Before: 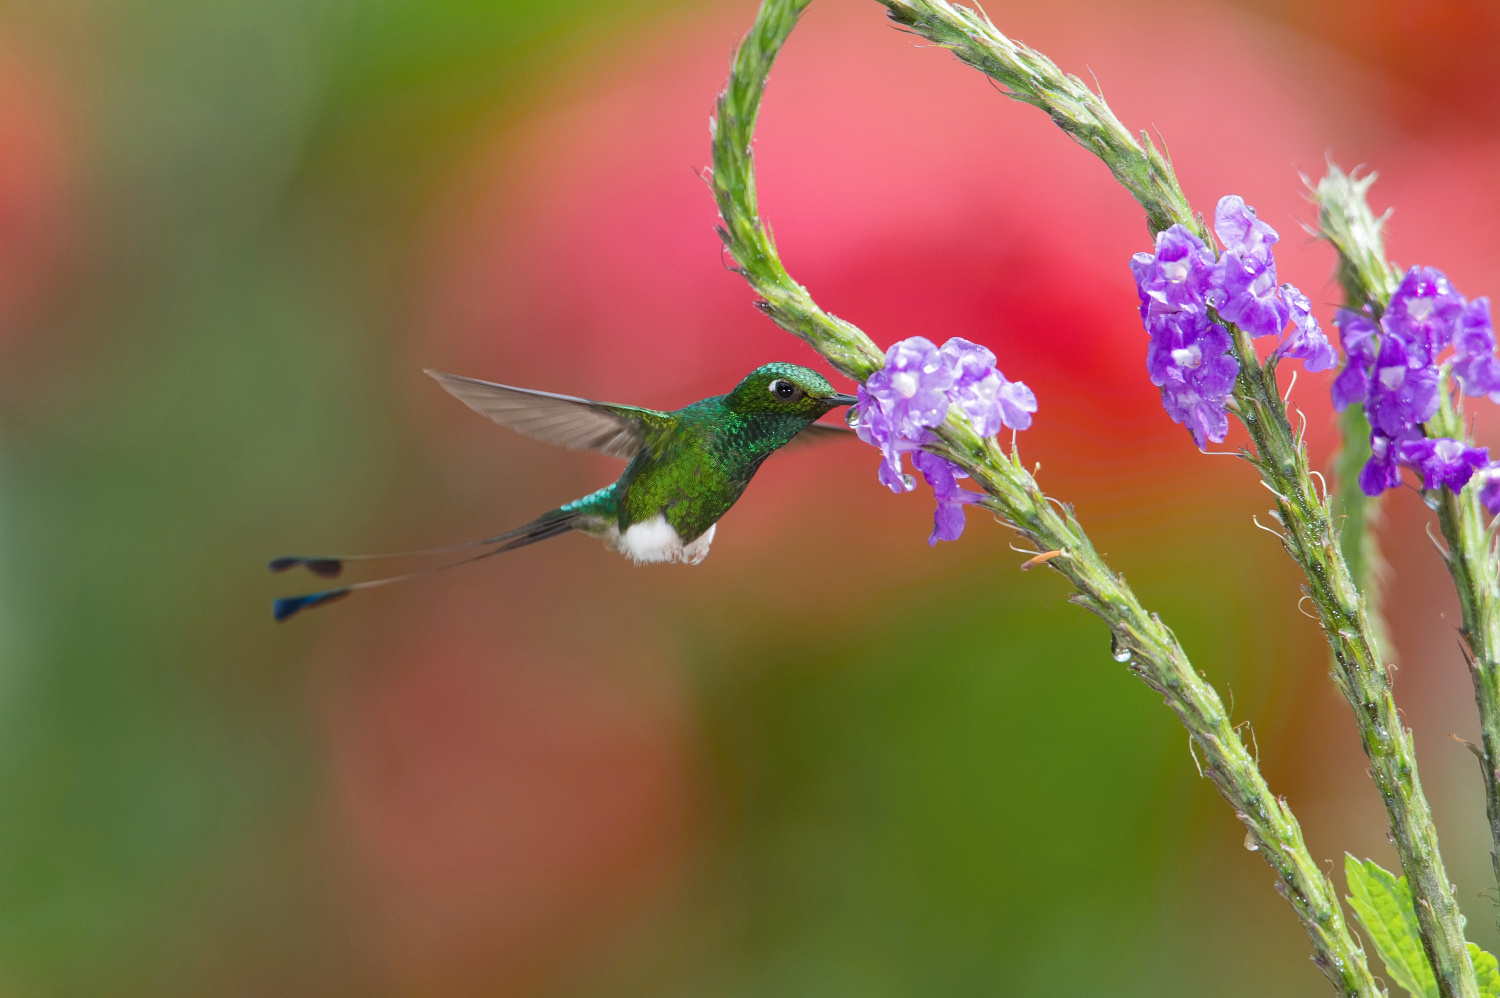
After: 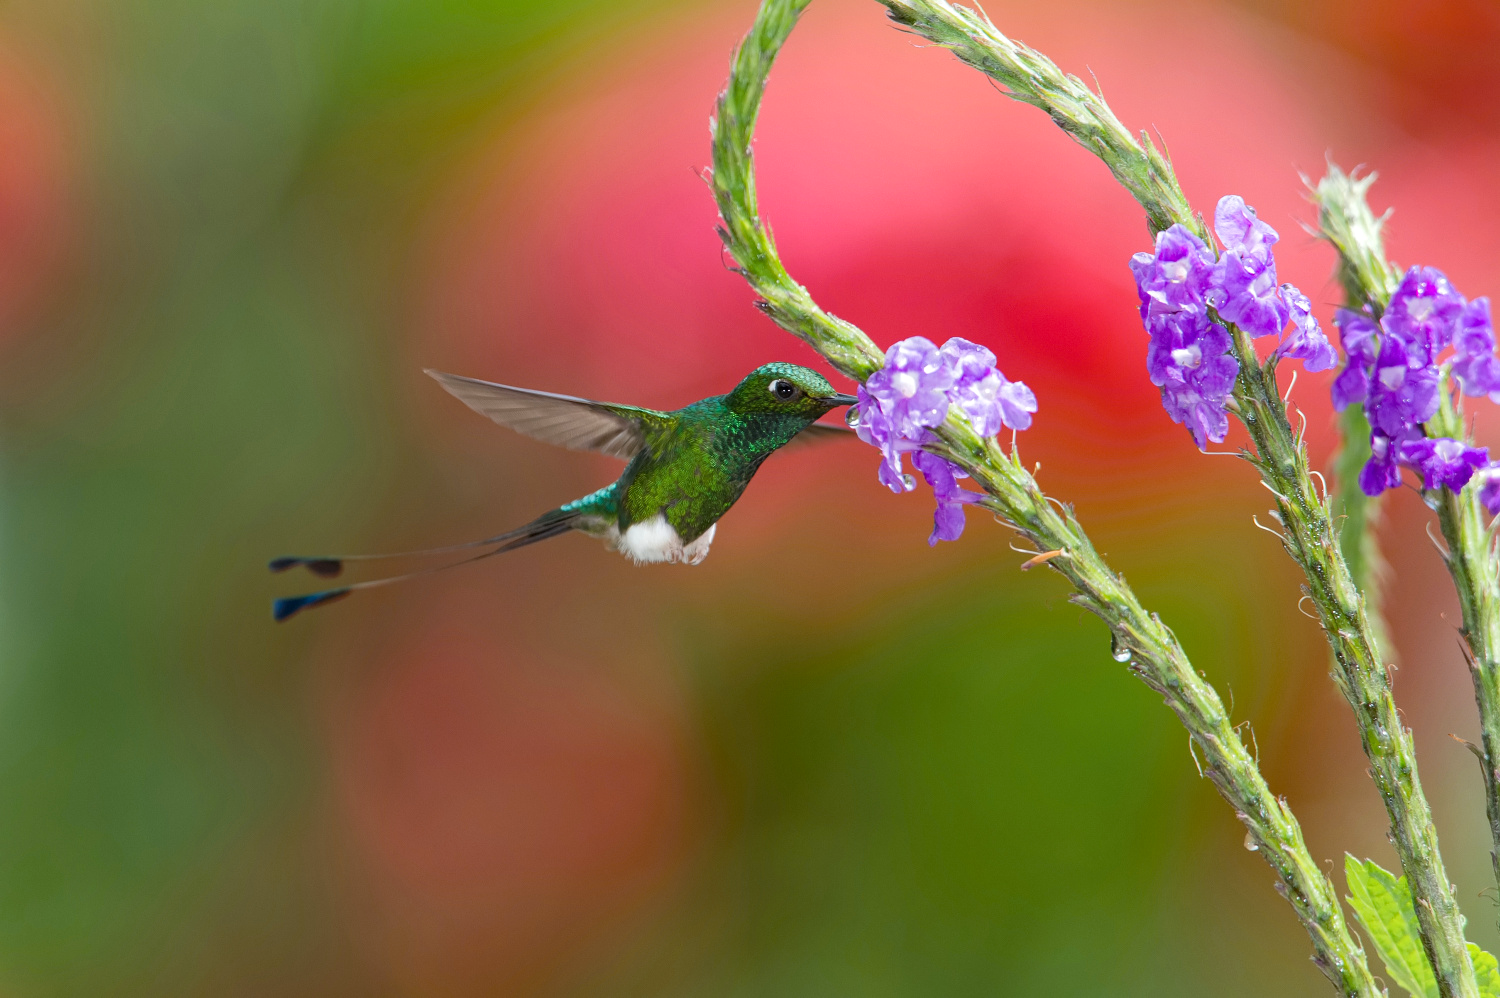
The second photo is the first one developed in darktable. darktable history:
haze removal: compatibility mode true, adaptive false
shadows and highlights: shadows -53.33, highlights 85.27, soften with gaussian
